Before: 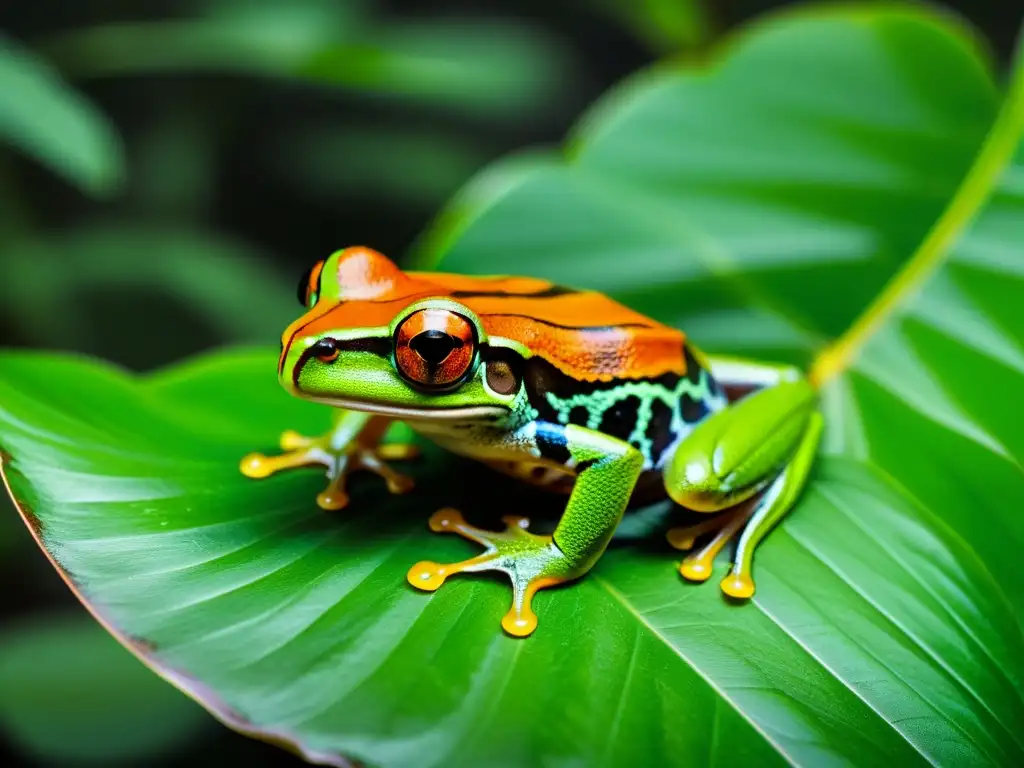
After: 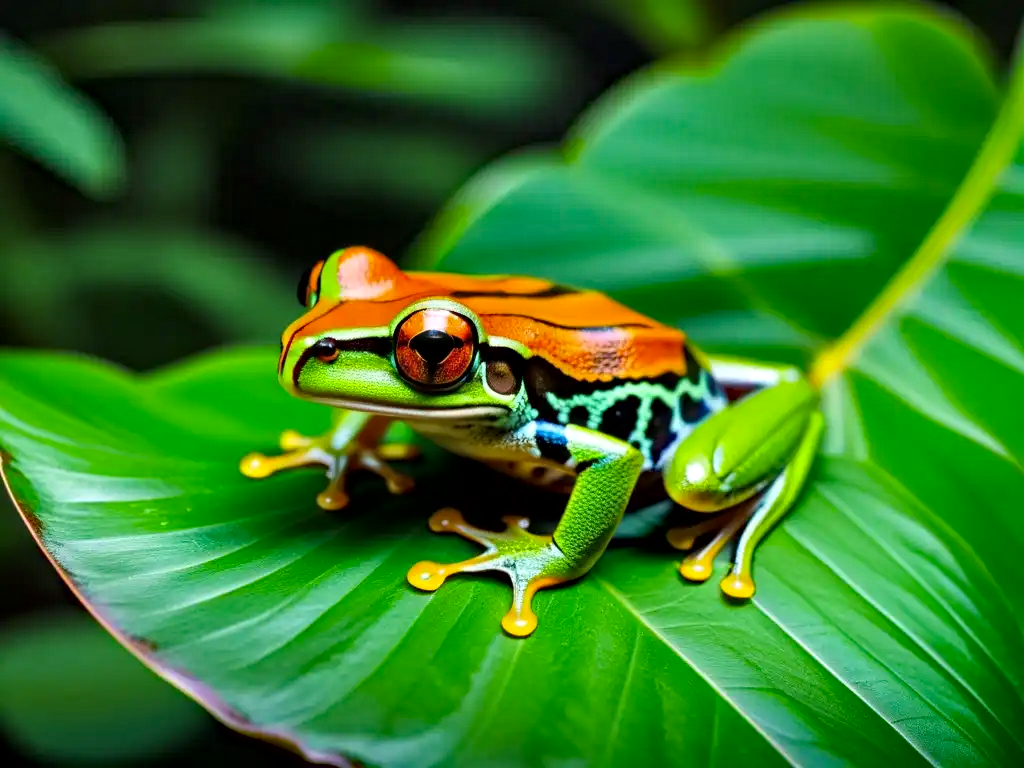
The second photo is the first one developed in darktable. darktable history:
local contrast: mode bilateral grid, contrast 20, coarseness 50, detail 120%, midtone range 0.2
haze removal: strength 0.423, compatibility mode true, adaptive false
